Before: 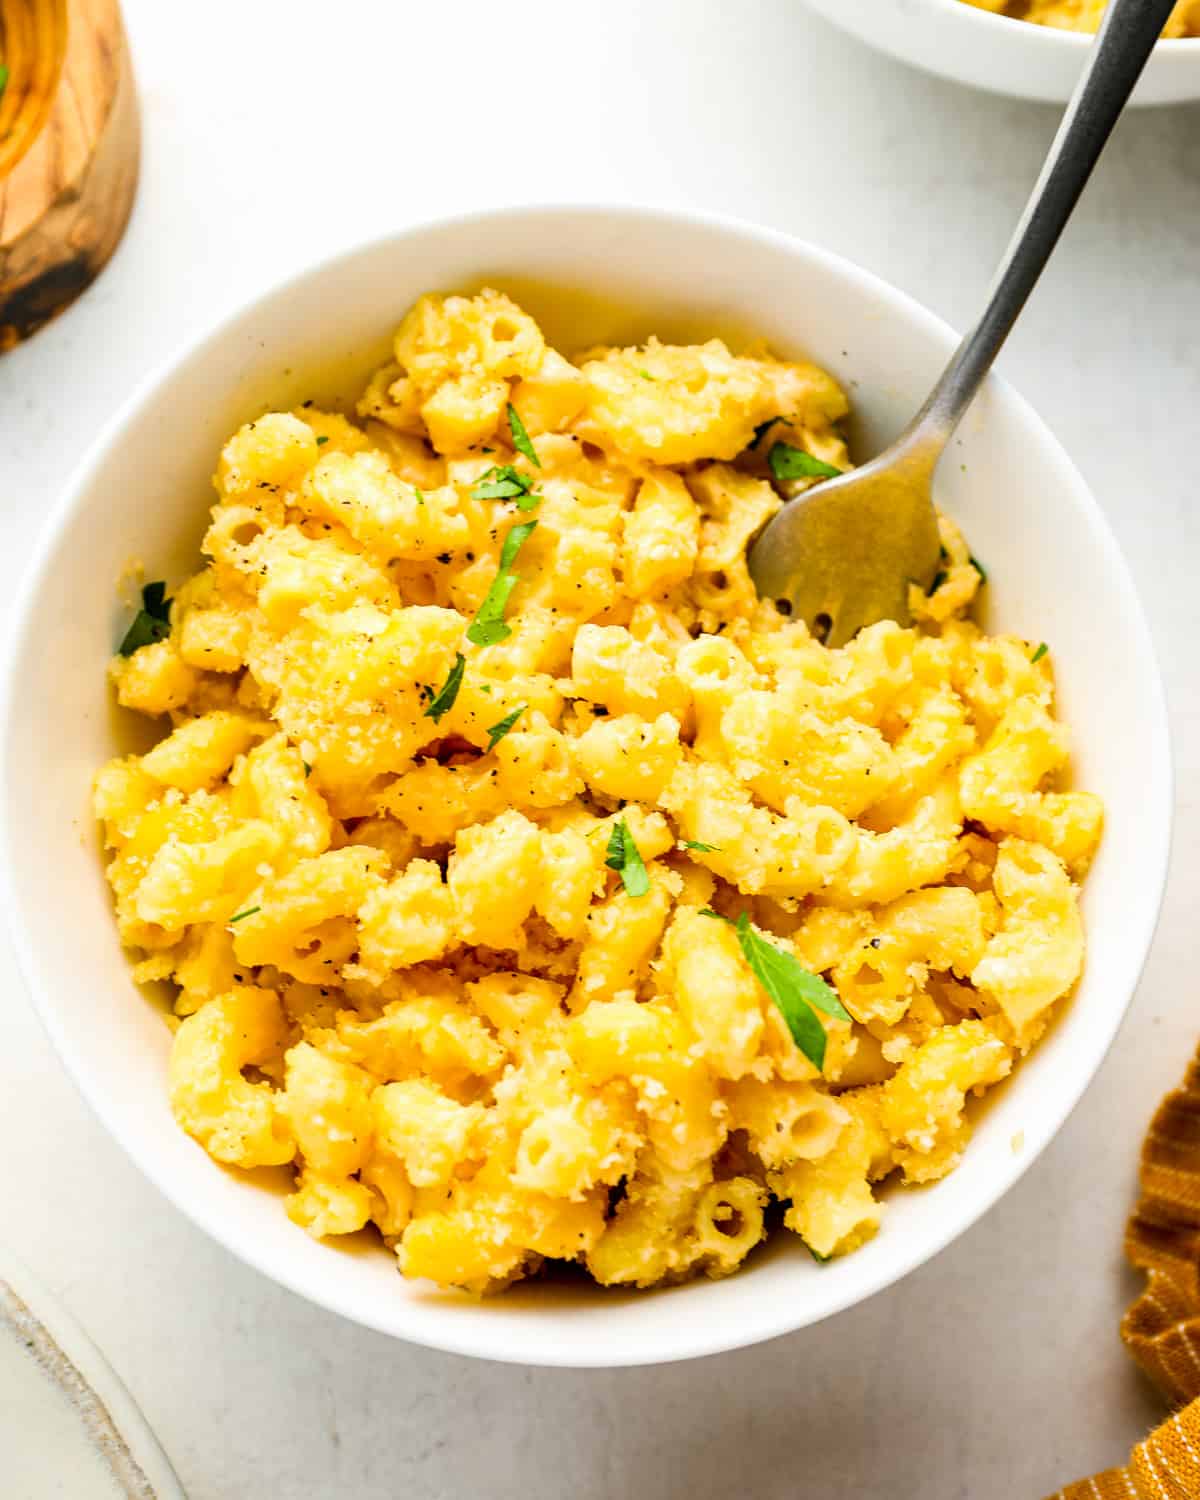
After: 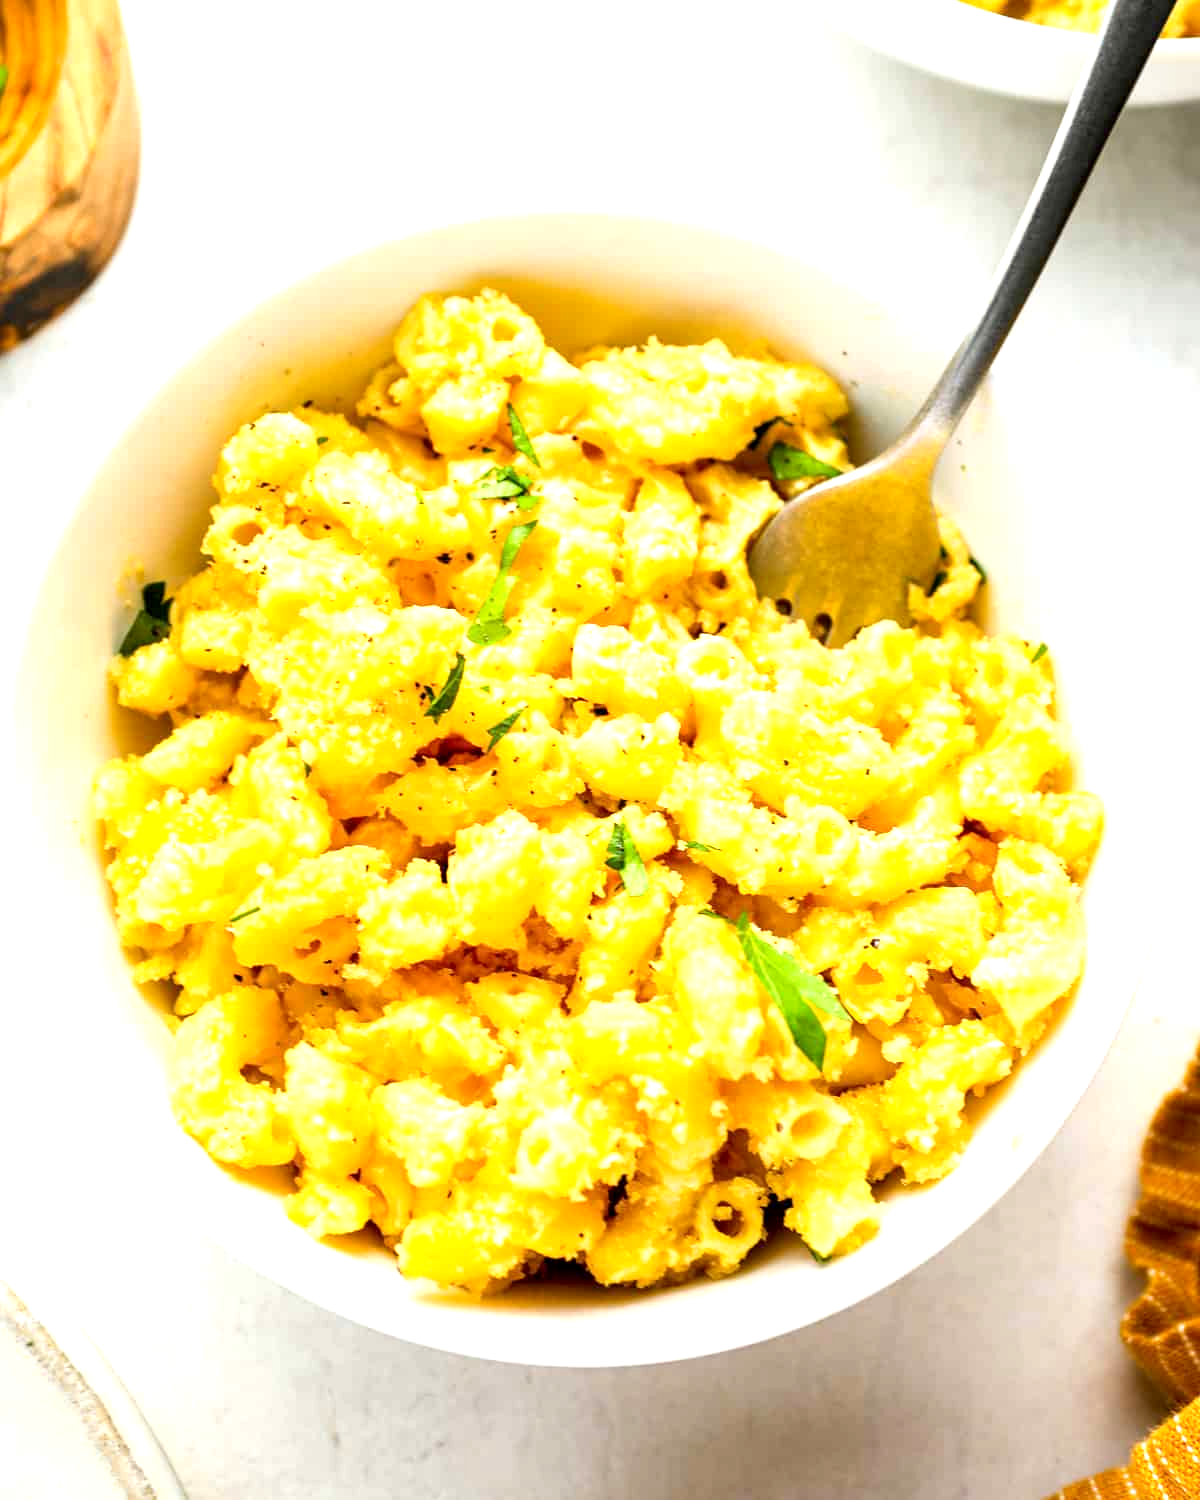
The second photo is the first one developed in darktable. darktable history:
exposure: black level correction 0.002, exposure 0.674 EV, compensate highlight preservation false
